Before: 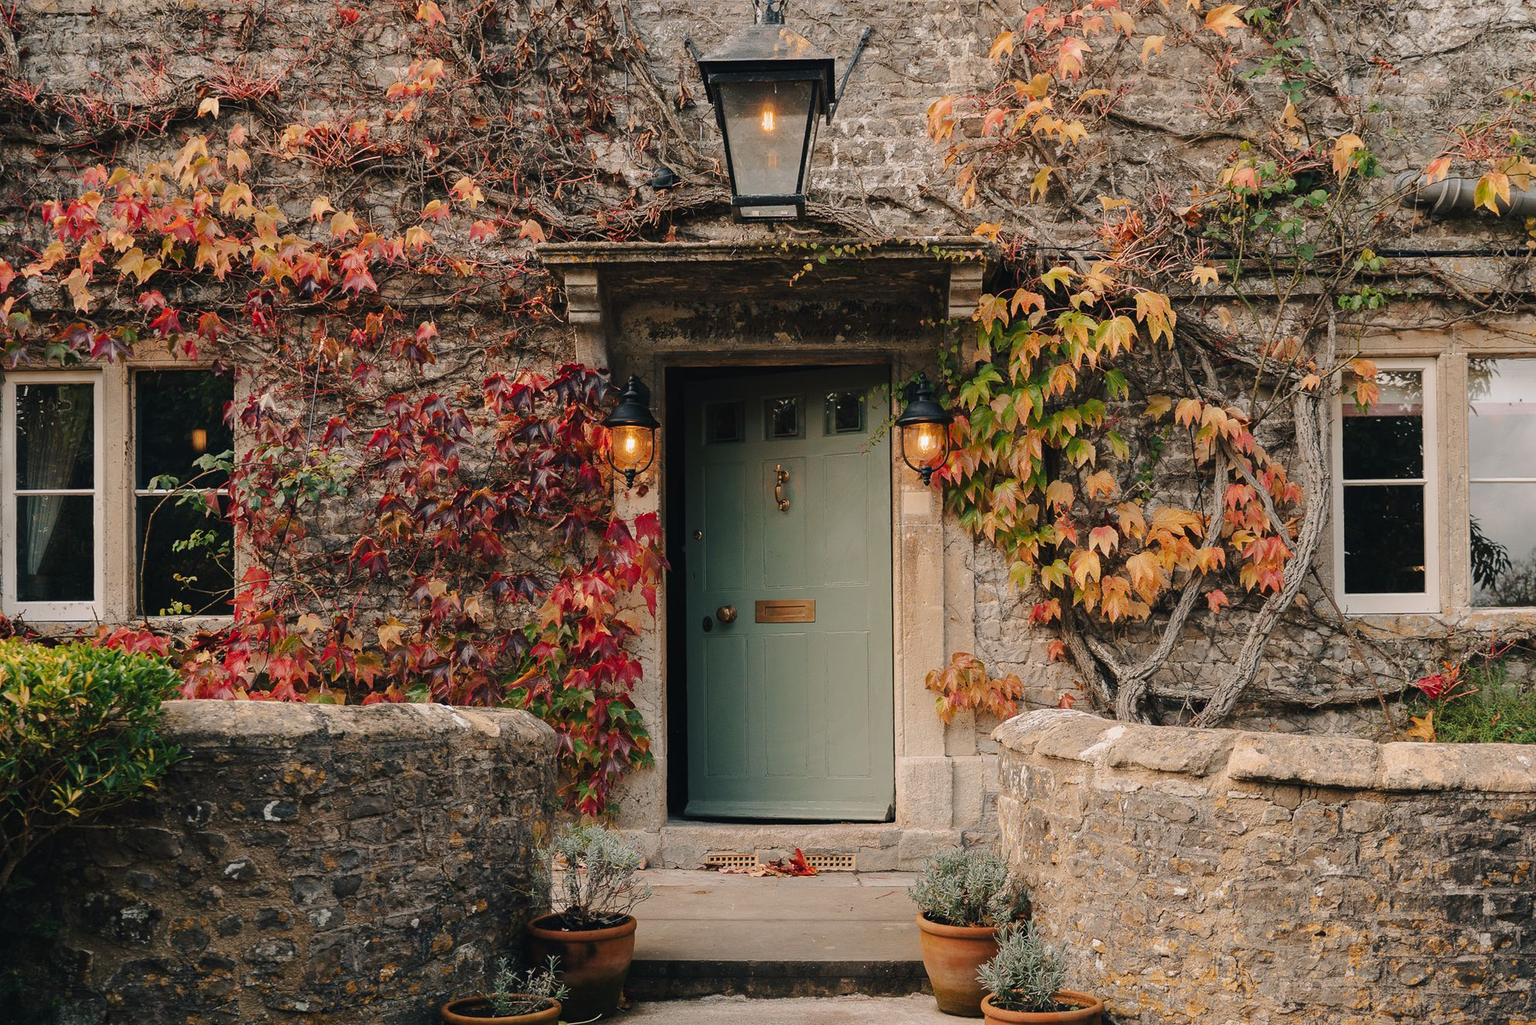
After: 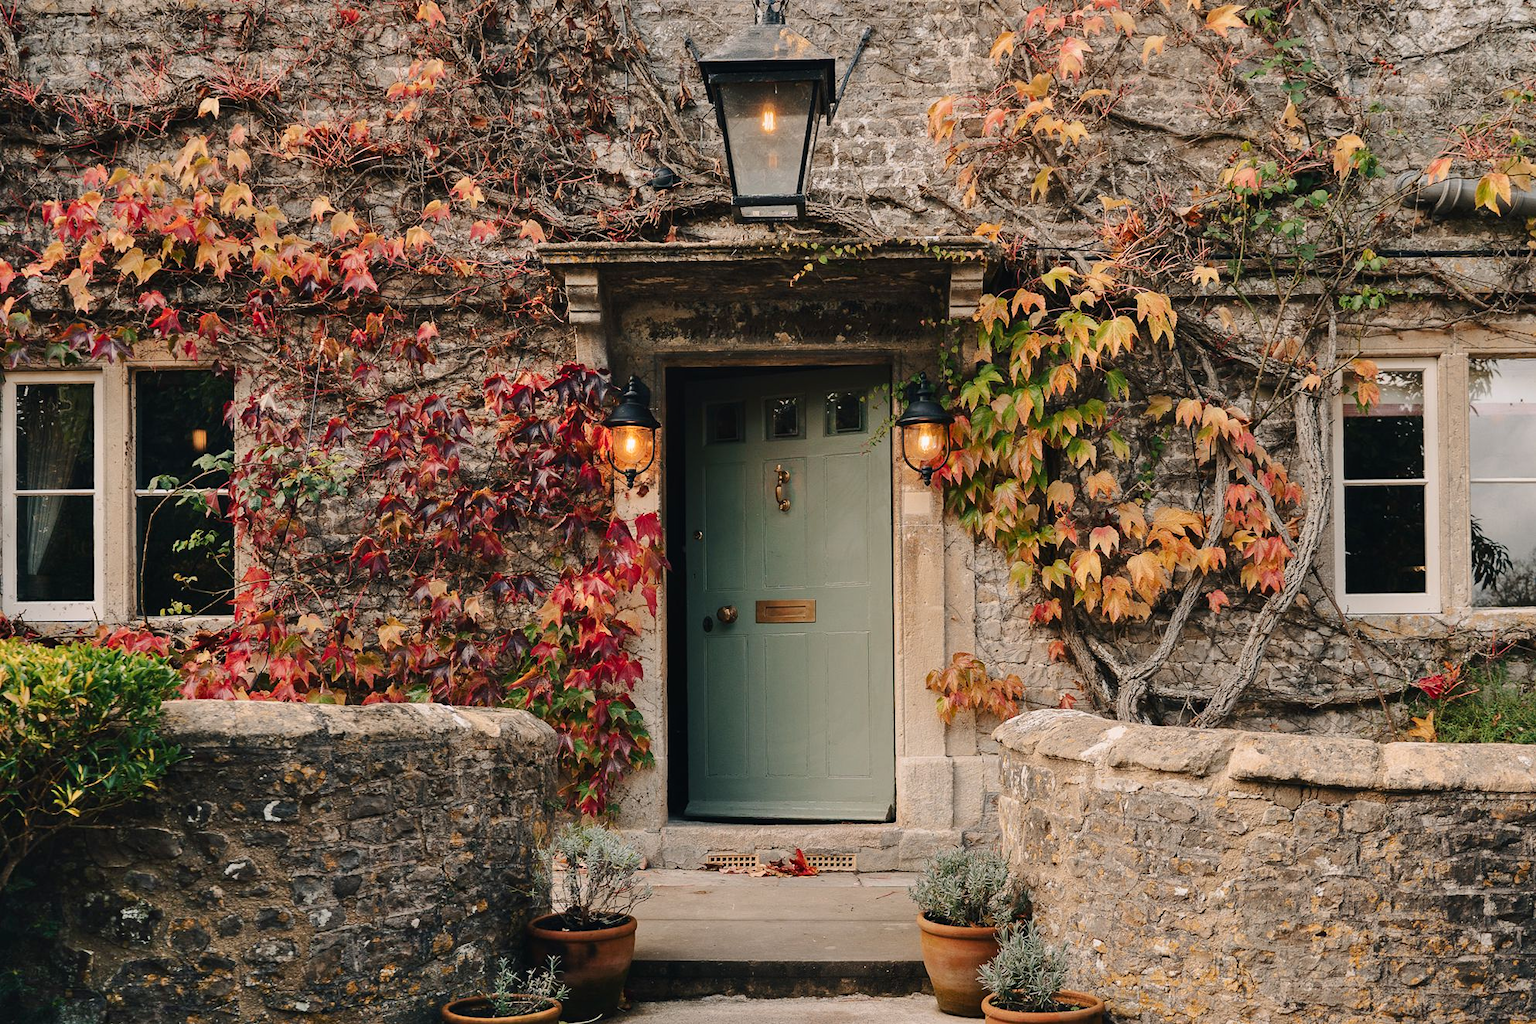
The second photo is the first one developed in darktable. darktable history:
contrast brightness saturation: contrast 0.137
shadows and highlights: soften with gaussian
